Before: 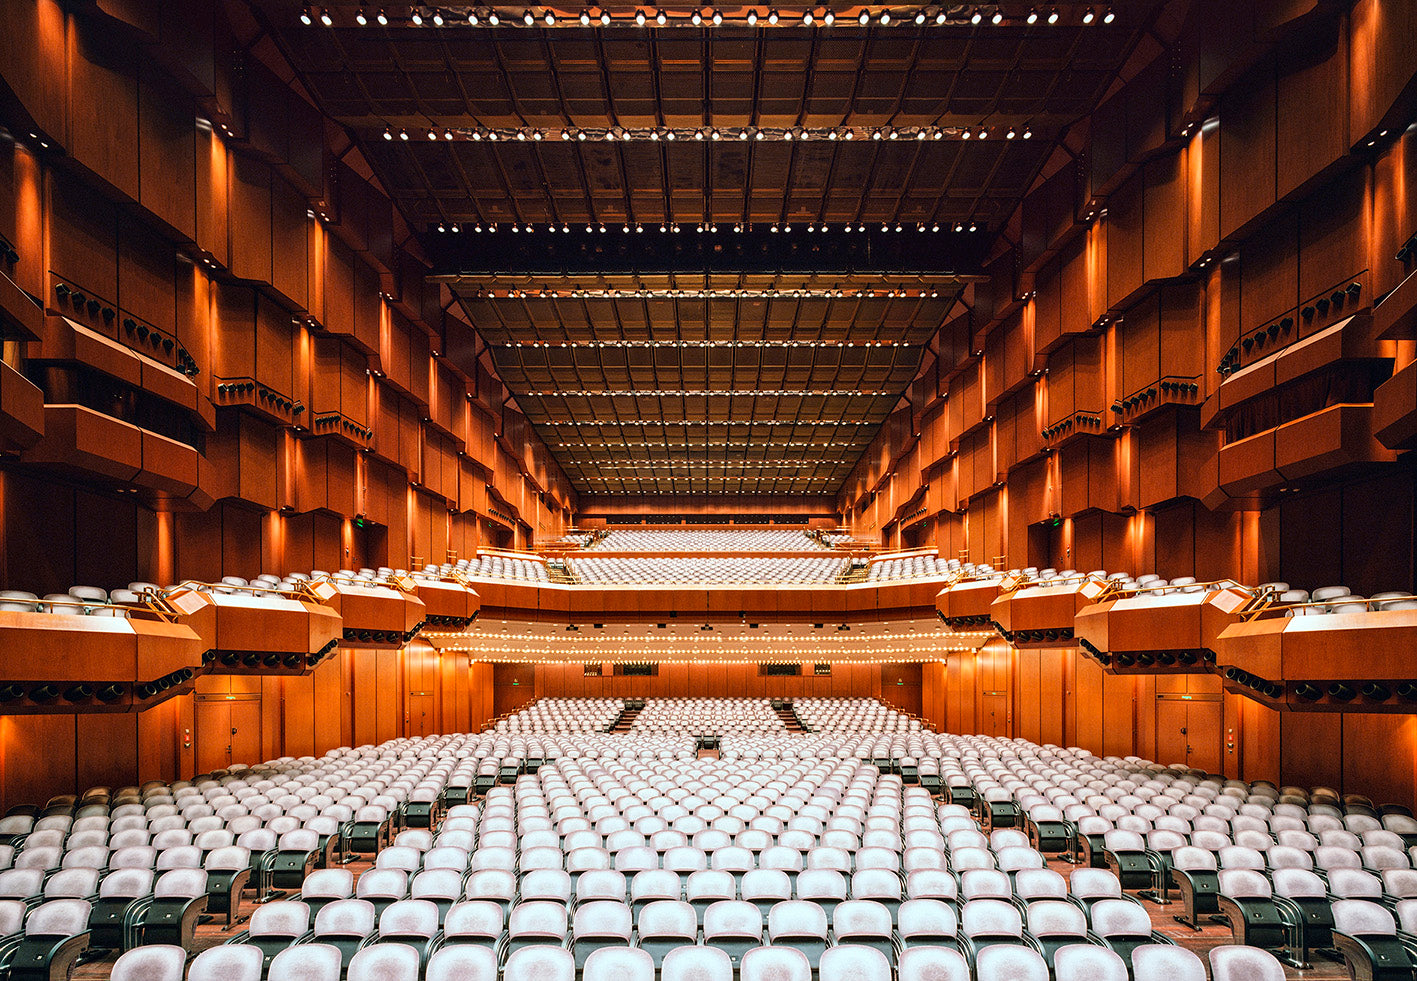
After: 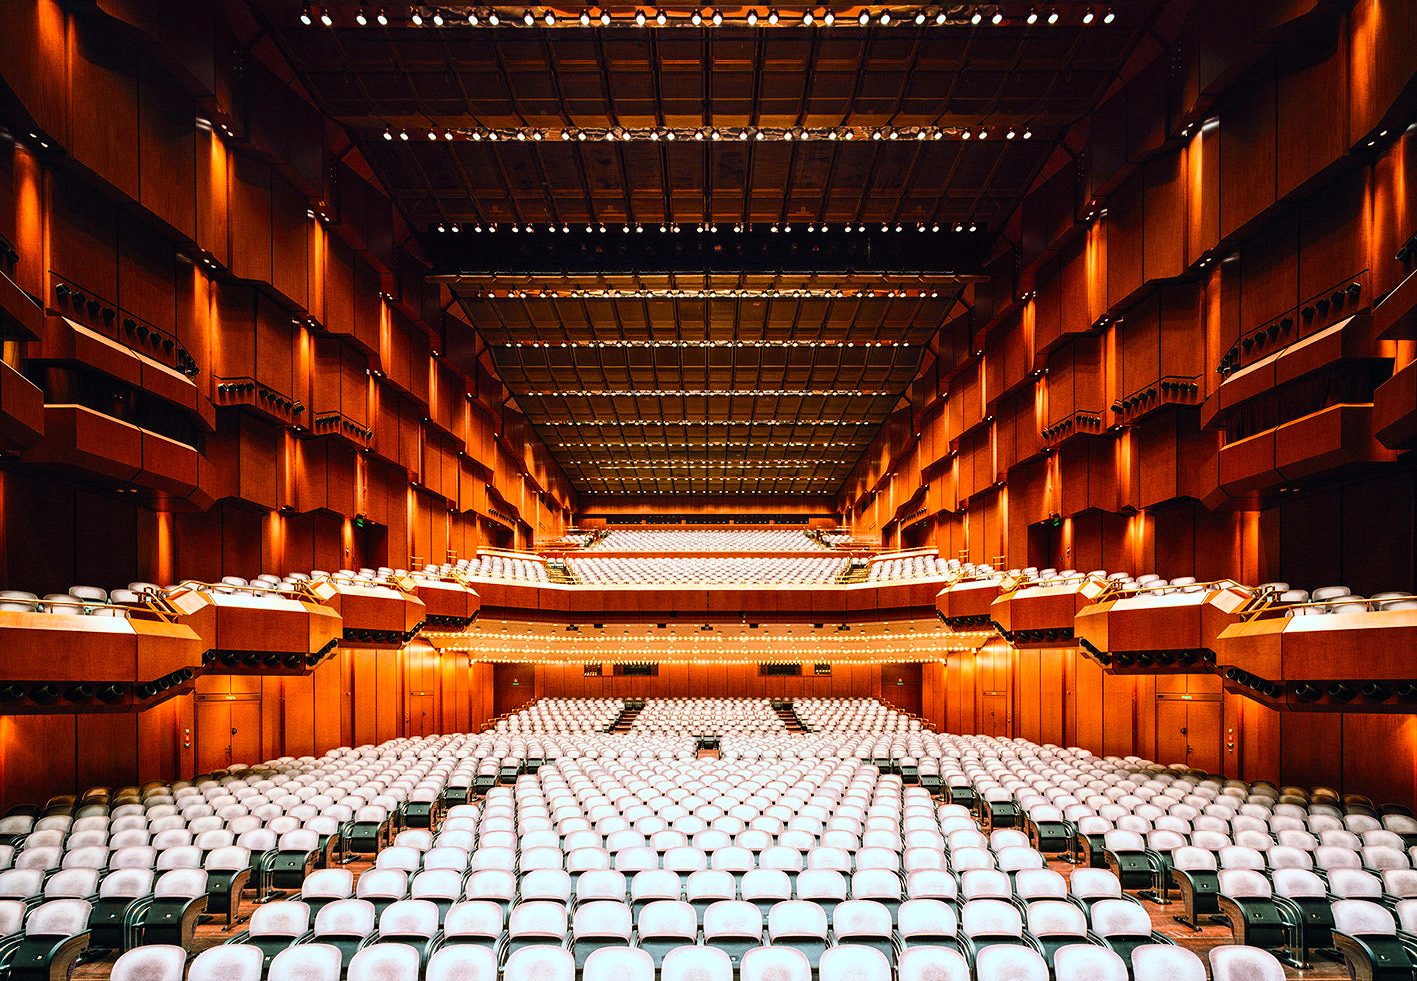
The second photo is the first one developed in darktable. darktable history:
contrast brightness saturation: contrast 0.204, brightness 0.167, saturation 0.22
color balance rgb: power › luminance -14.937%, perceptual saturation grading › global saturation 21.301%, perceptual saturation grading › highlights -19.677%, perceptual saturation grading › shadows 29.63%
